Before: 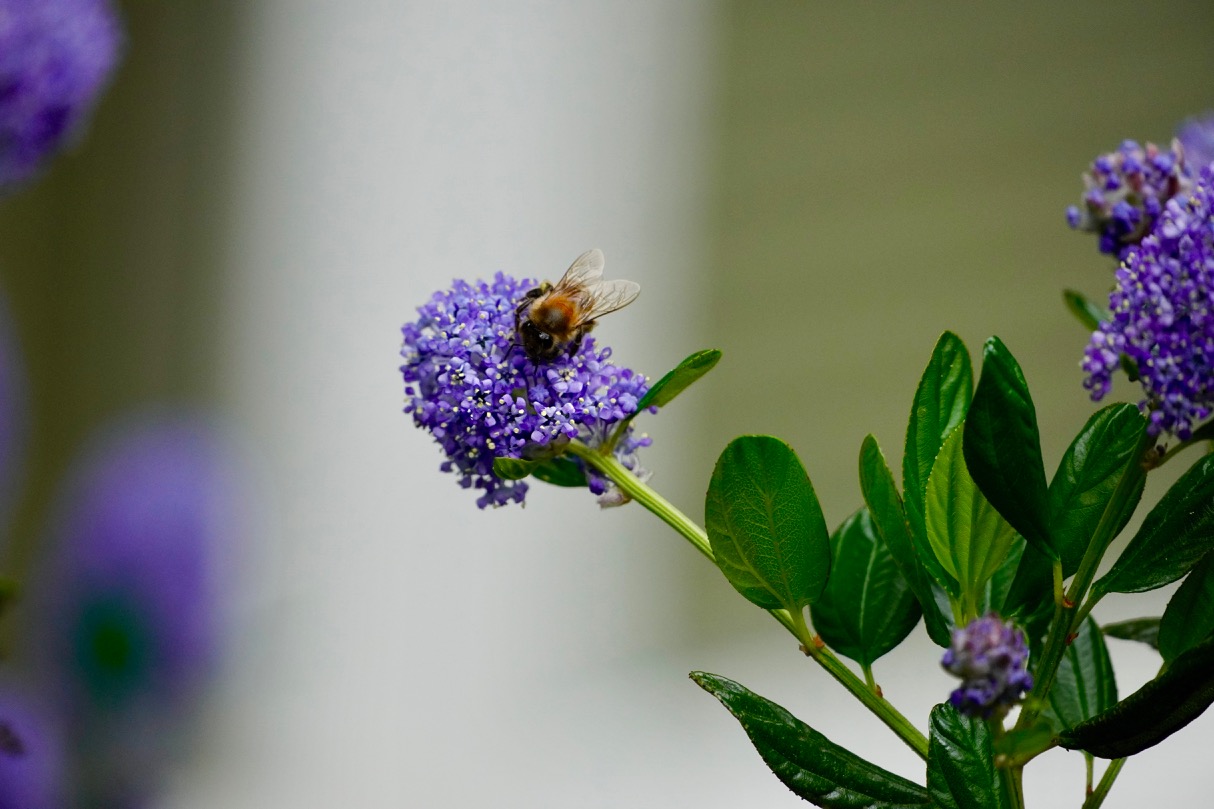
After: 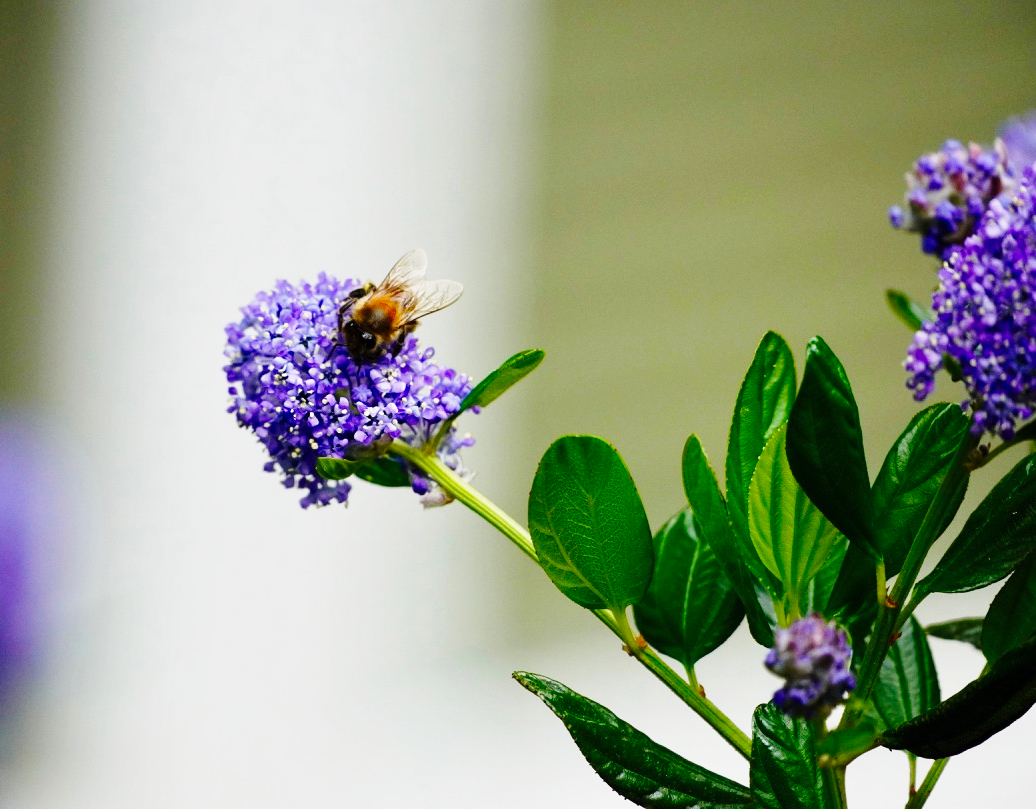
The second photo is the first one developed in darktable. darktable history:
crop and rotate: left 14.638%
base curve: curves: ch0 [(0, 0) (0.028, 0.03) (0.121, 0.232) (0.46, 0.748) (0.859, 0.968) (1, 1)], preserve colors none
